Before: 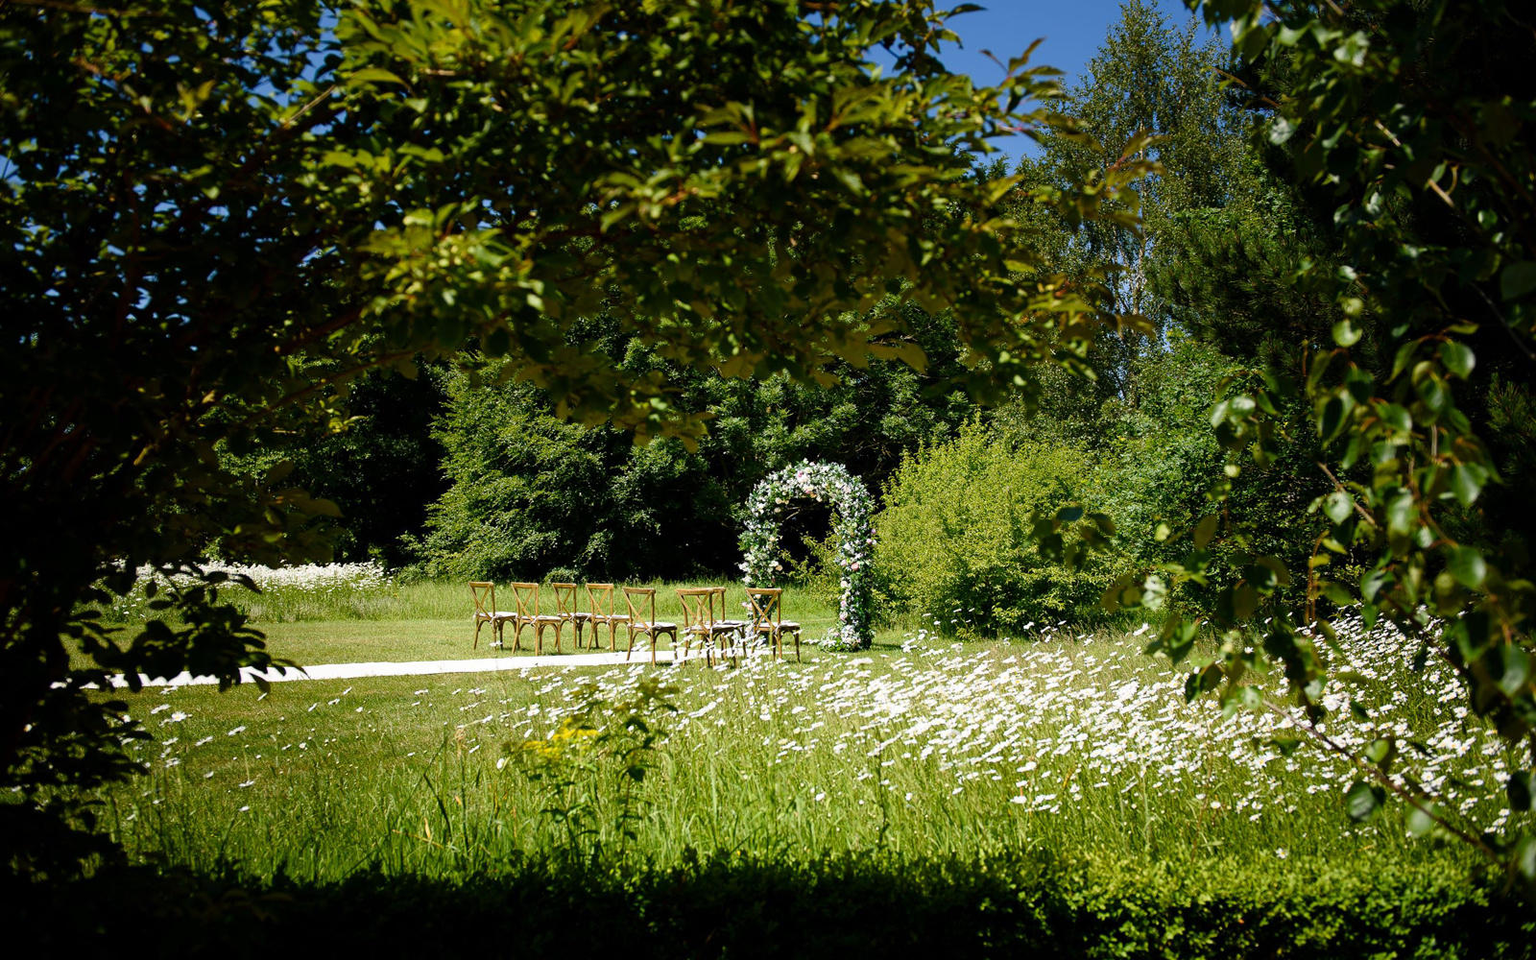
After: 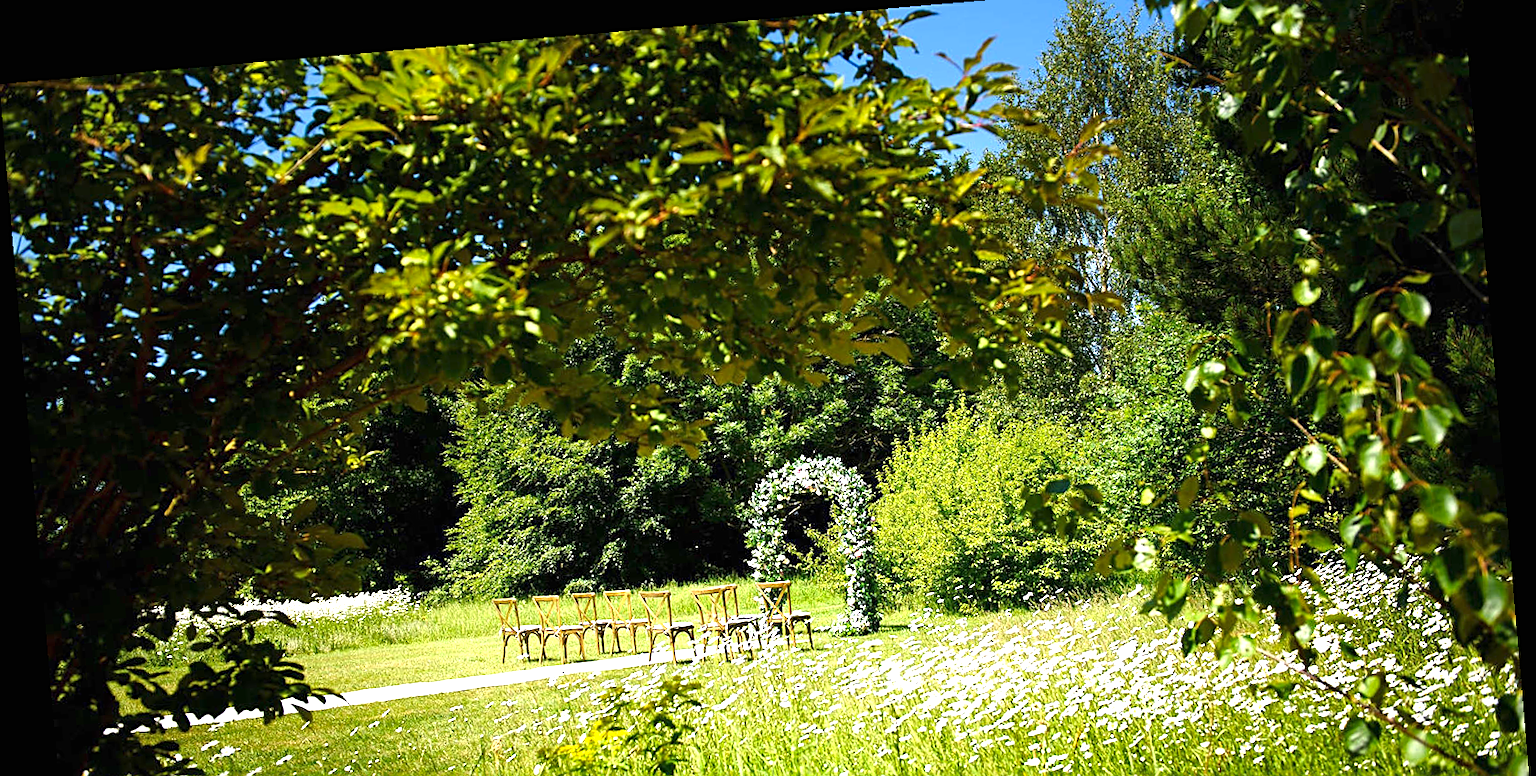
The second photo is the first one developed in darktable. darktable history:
crop: top 3.857%, bottom 21.132%
sharpen: on, module defaults
exposure: black level correction 0, exposure 1.45 EV, compensate exposure bias true, compensate highlight preservation false
shadows and highlights: radius 121.13, shadows 21.4, white point adjustment -9.72, highlights -14.39, soften with gaussian
rotate and perspective: rotation -4.86°, automatic cropping off
